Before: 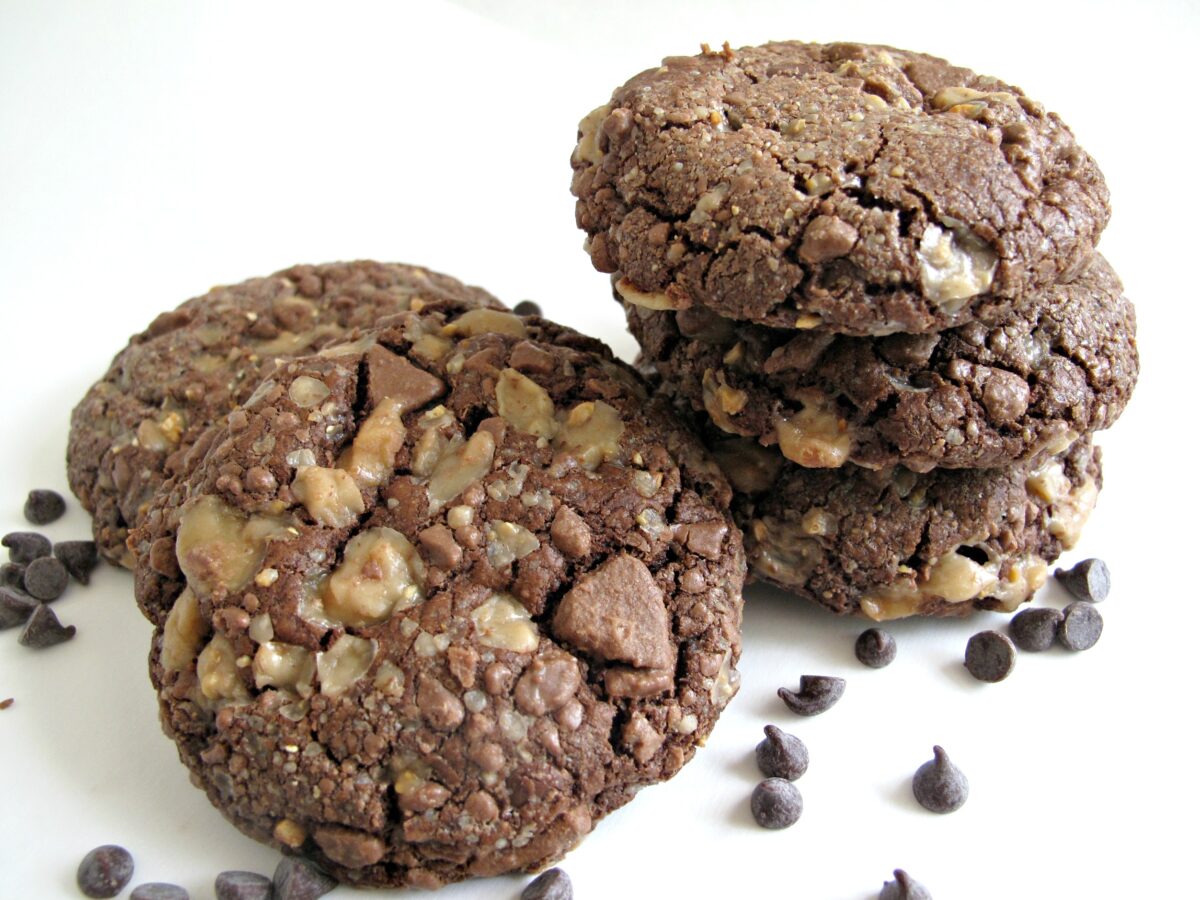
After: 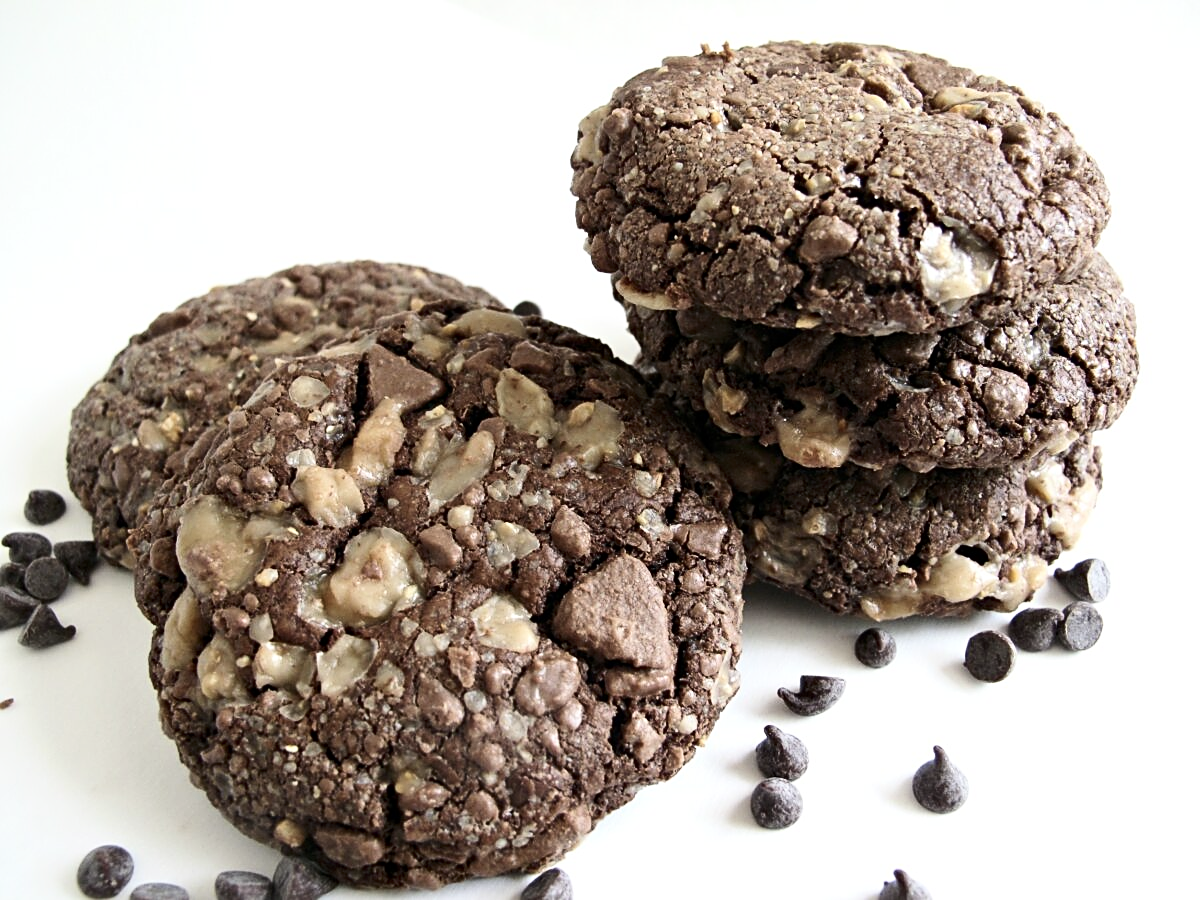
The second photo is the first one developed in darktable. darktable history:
contrast brightness saturation: contrast 0.25, saturation -0.31
velvia: strength 10%
sharpen: on, module defaults
